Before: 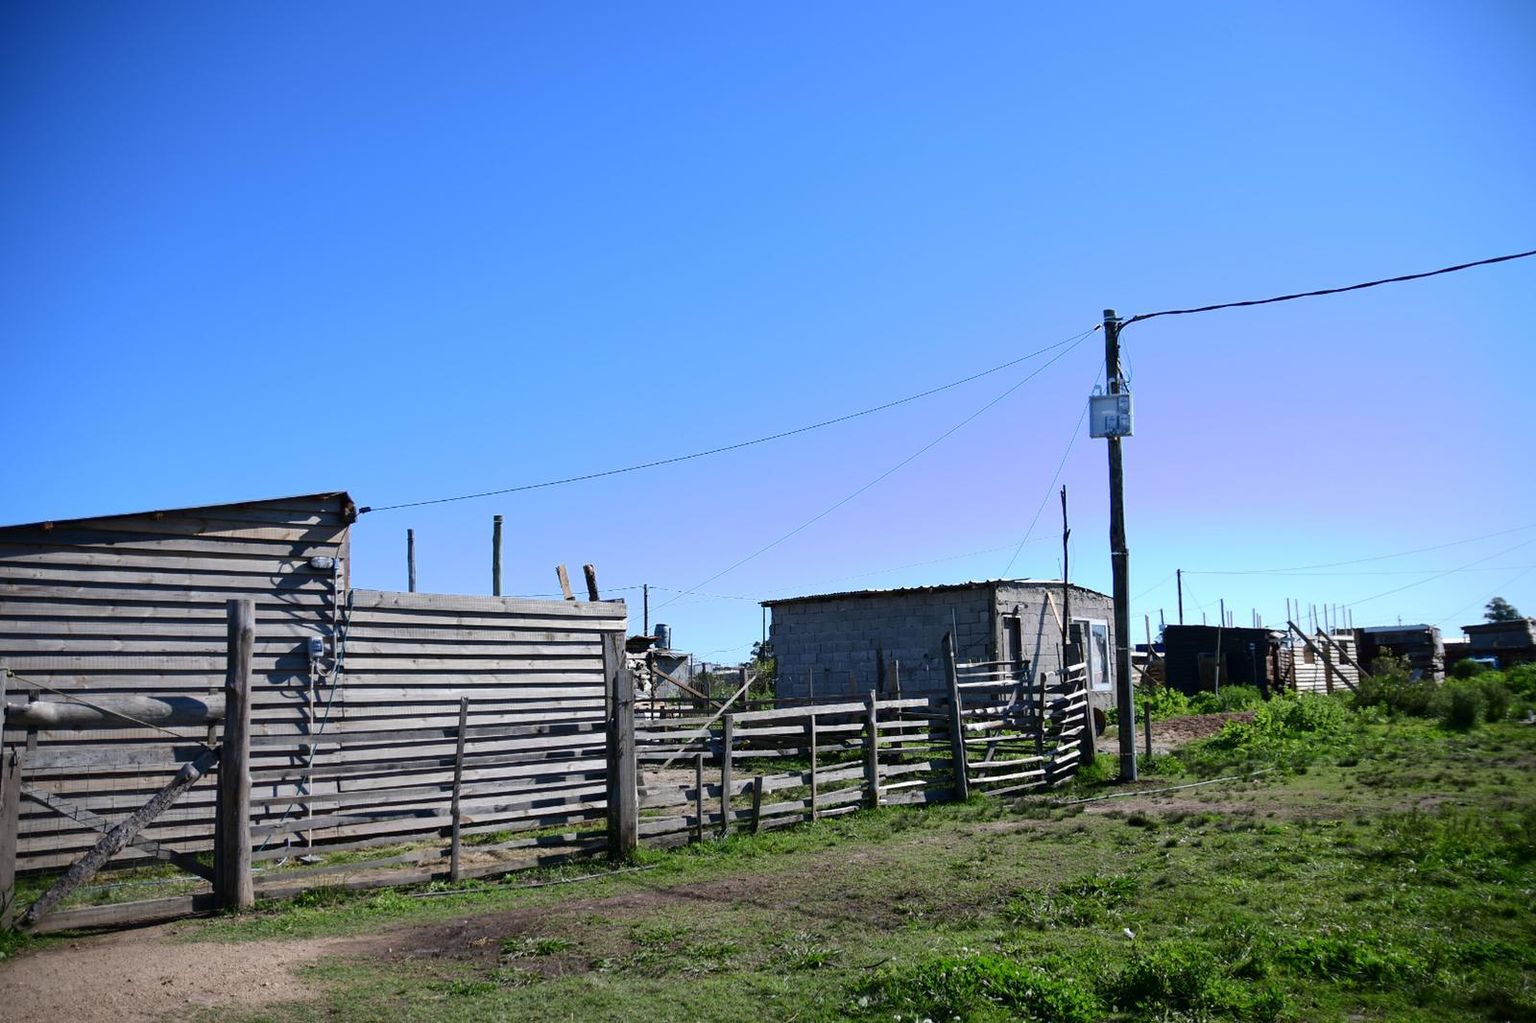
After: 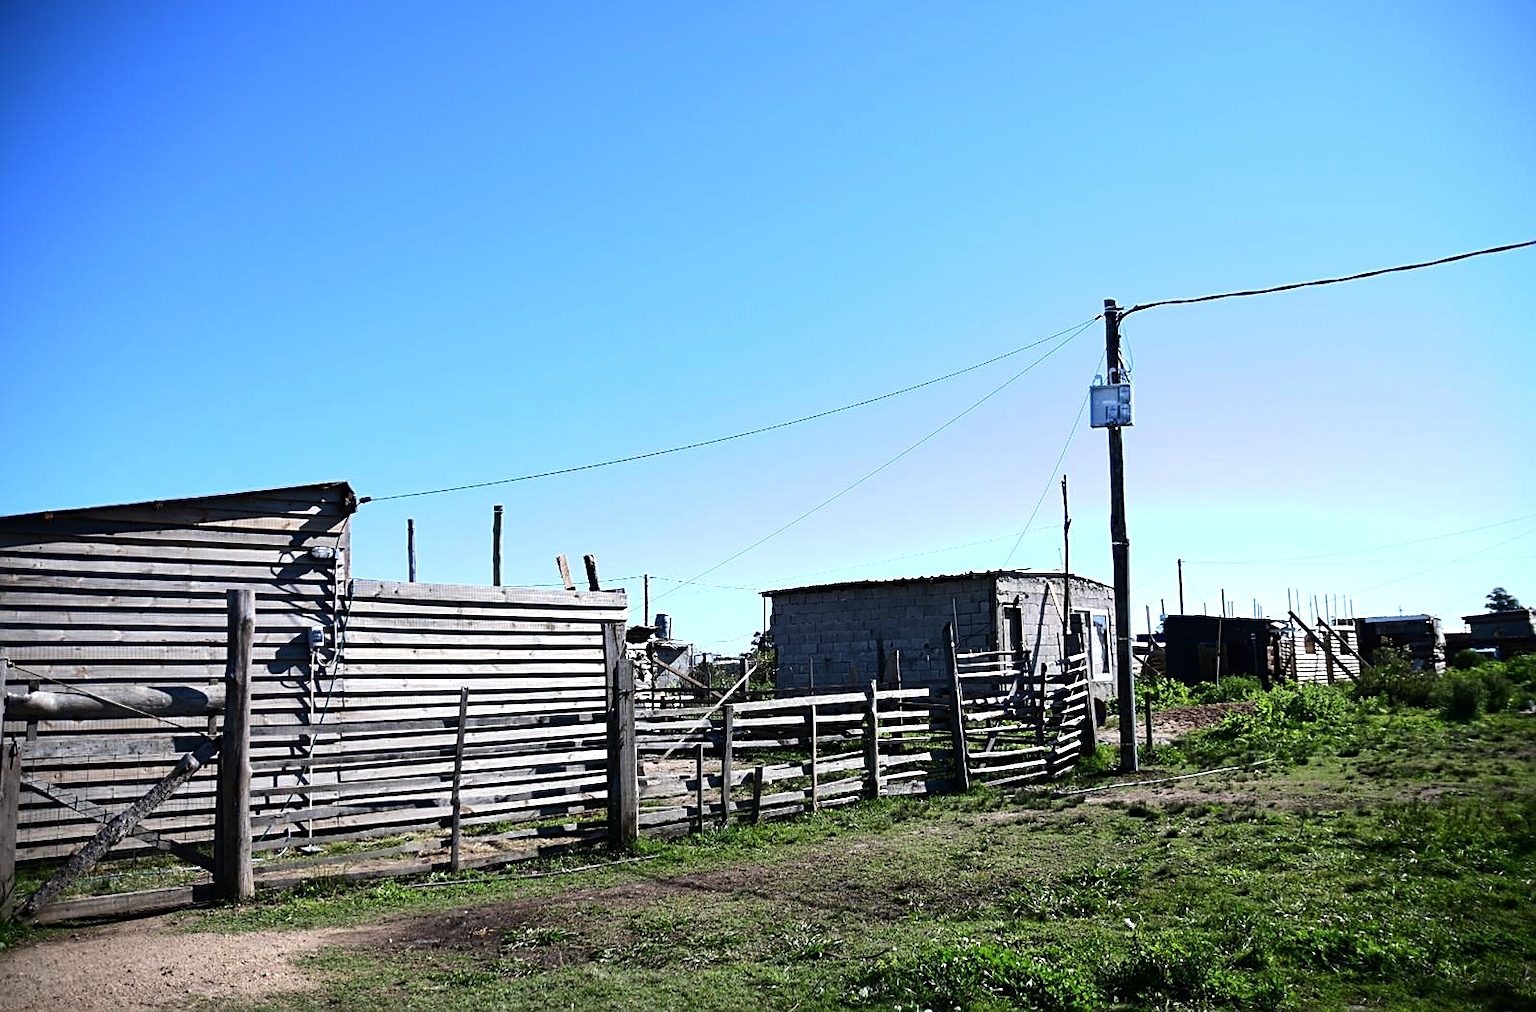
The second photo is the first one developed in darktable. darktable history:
tone equalizer: -8 EV -0.75 EV, -7 EV -0.7 EV, -6 EV -0.6 EV, -5 EV -0.4 EV, -3 EV 0.4 EV, -2 EV 0.6 EV, -1 EV 0.7 EV, +0 EV 0.75 EV, edges refinement/feathering 500, mask exposure compensation -1.57 EV, preserve details no
crop: top 1.049%, right 0.001%
sharpen: on, module defaults
